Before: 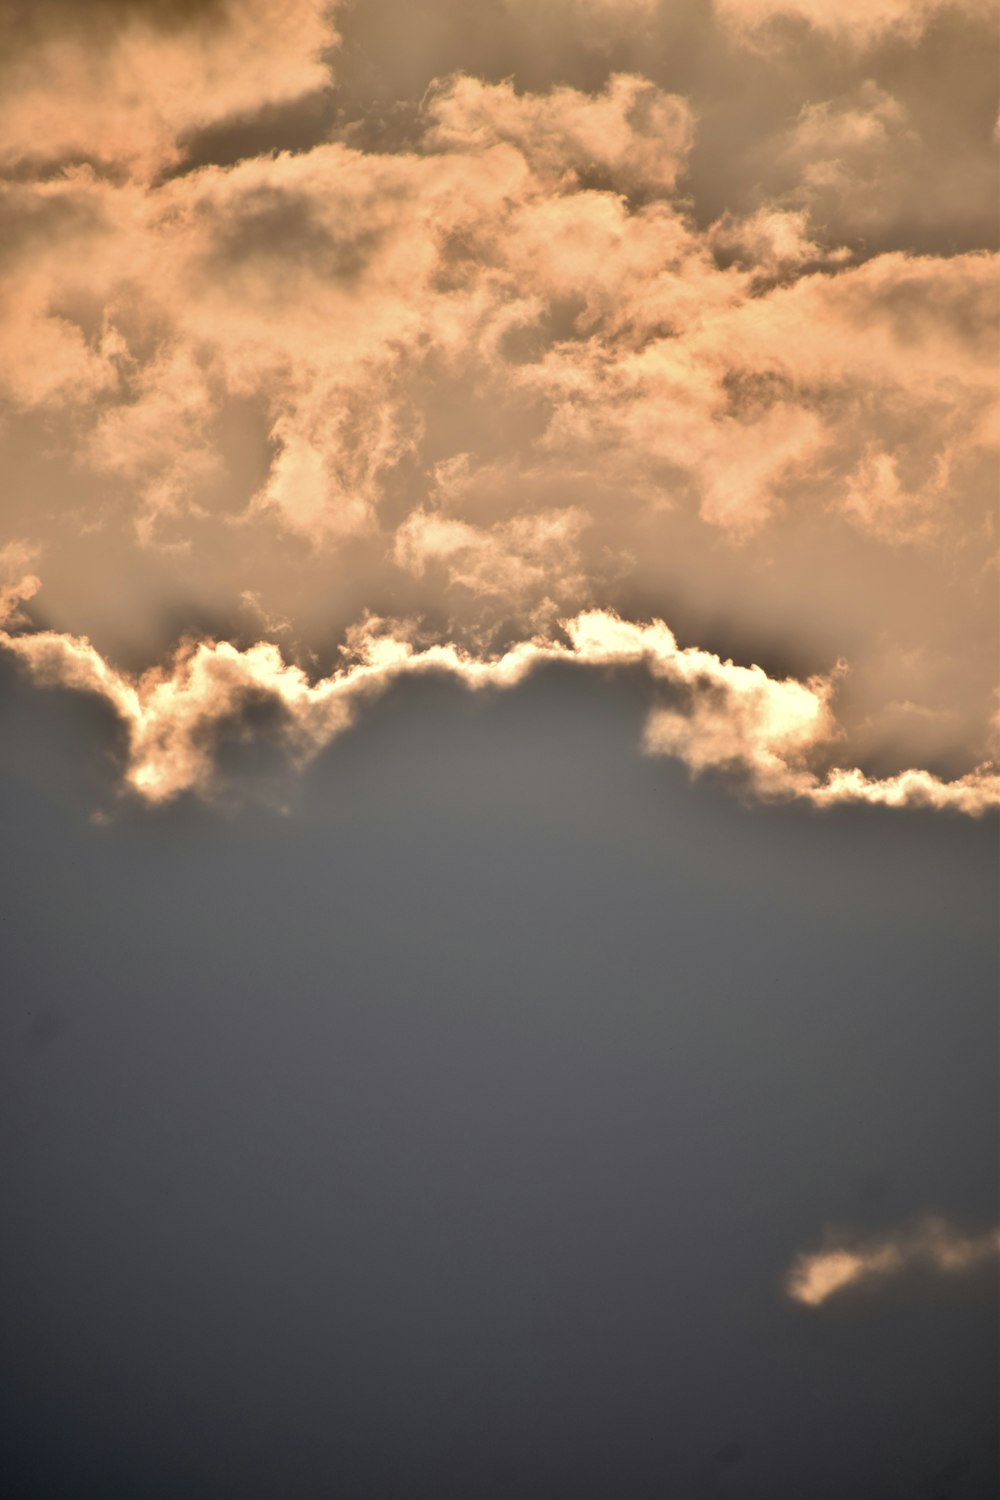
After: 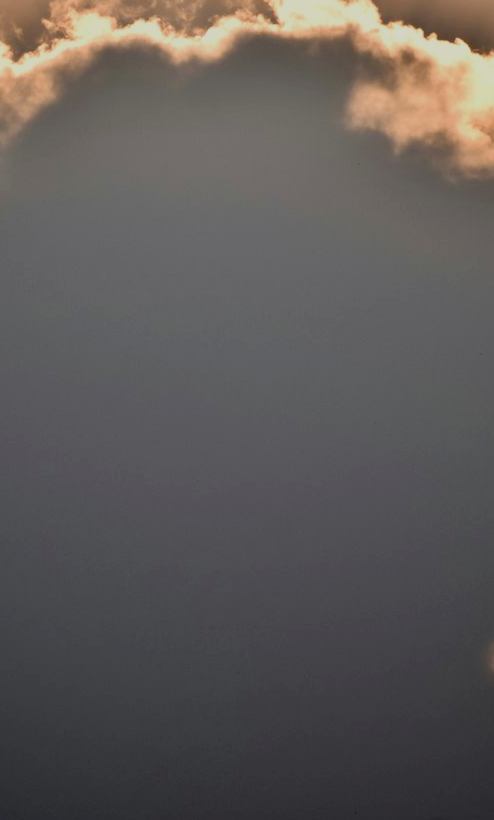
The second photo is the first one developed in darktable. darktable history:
filmic rgb: black relative exposure -7.65 EV, white relative exposure 4.56 EV, hardness 3.61
crop: left 29.672%, top 41.786%, right 20.851%, bottom 3.487%
